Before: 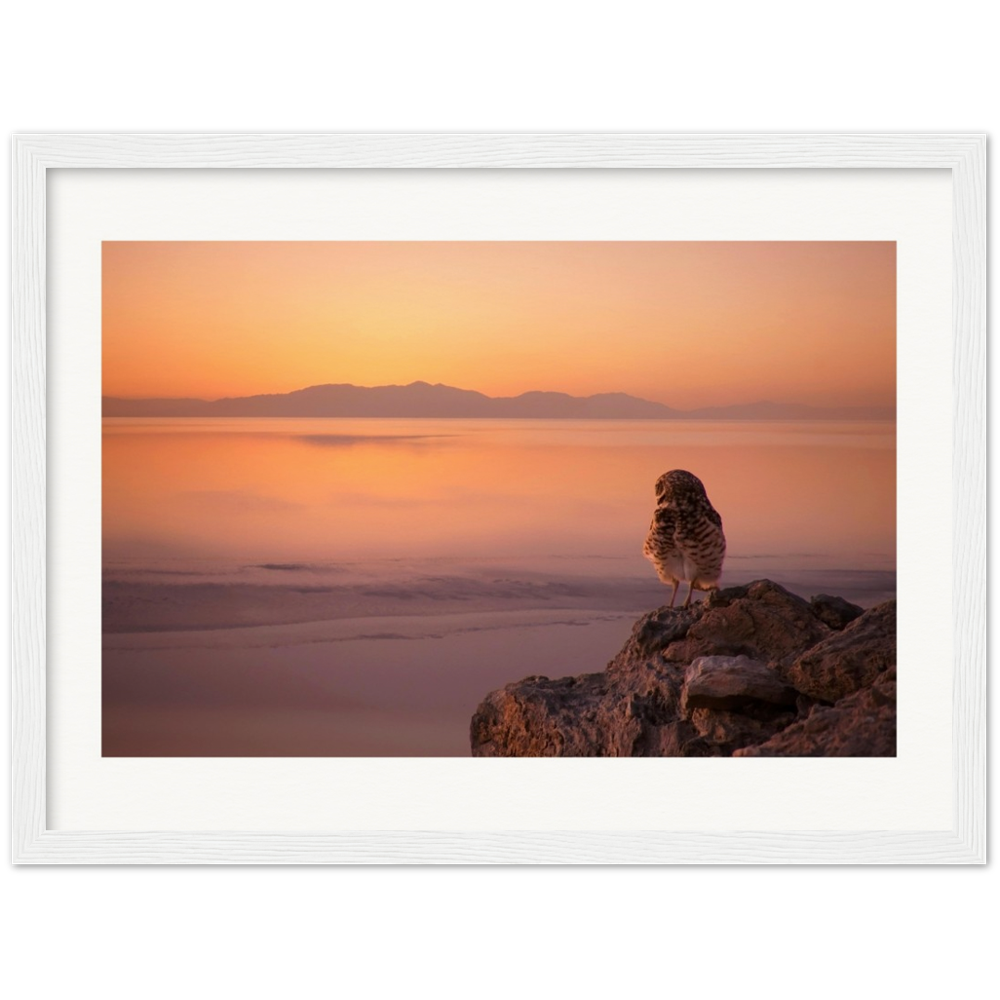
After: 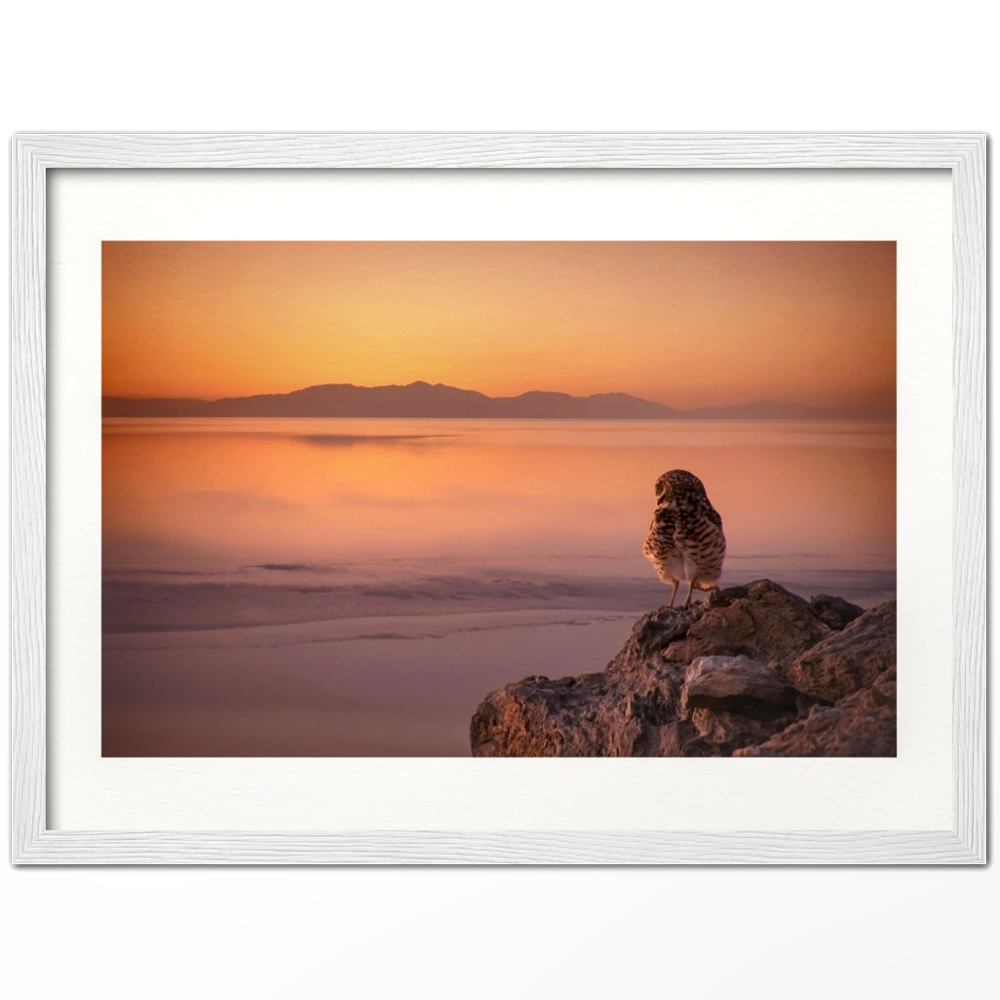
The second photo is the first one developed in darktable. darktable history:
exposure: exposure 0.081 EV, compensate highlight preservation false
local contrast: on, module defaults
shadows and highlights: shadows 58.27, soften with gaussian
